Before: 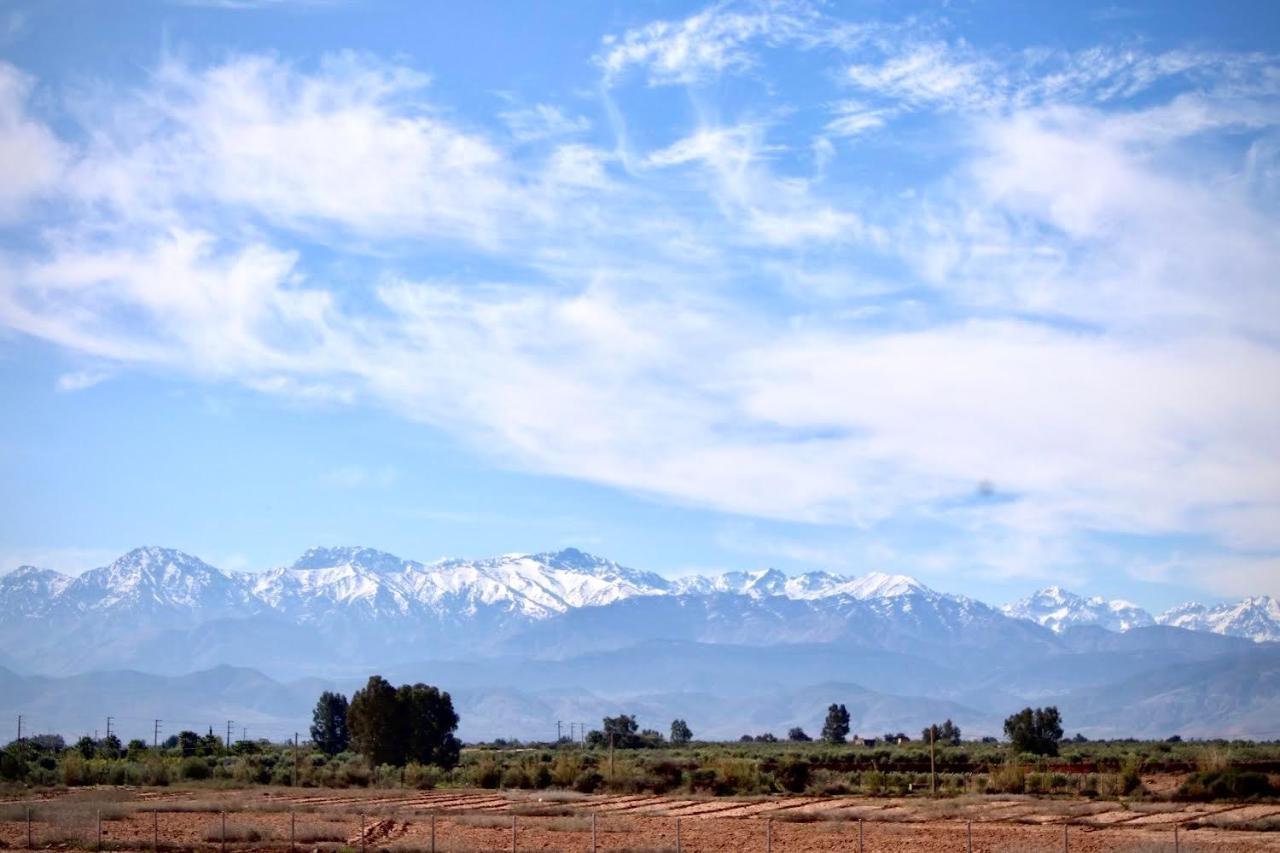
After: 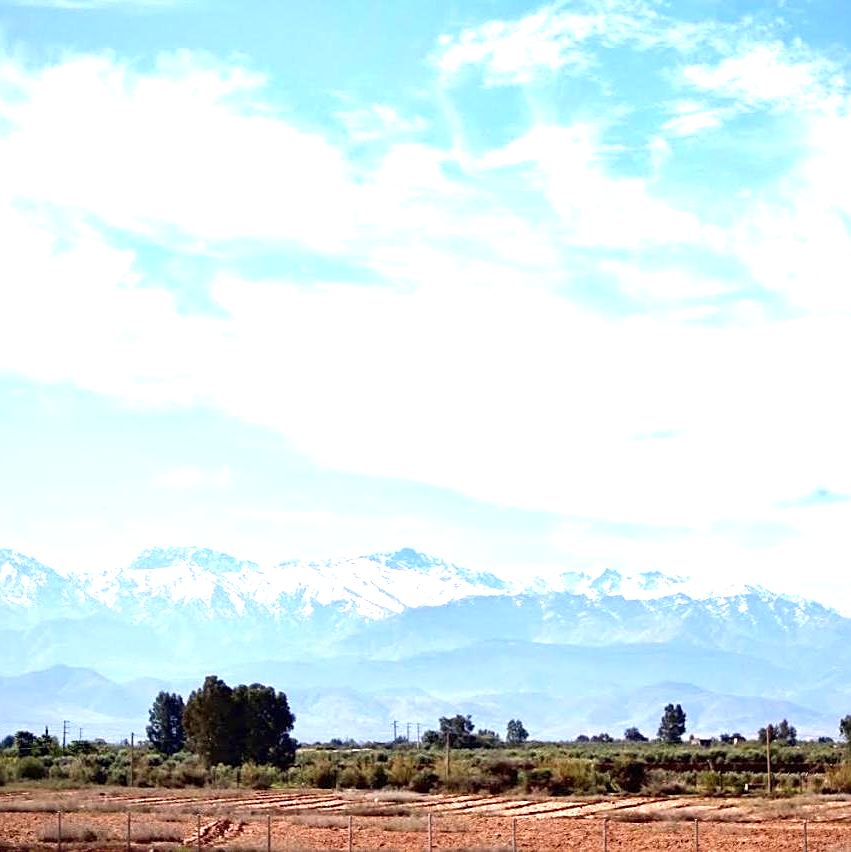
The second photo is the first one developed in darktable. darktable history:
exposure: black level correction 0, exposure 1 EV, compensate highlight preservation false
crop and rotate: left 12.875%, right 20.58%
sharpen: on, module defaults
